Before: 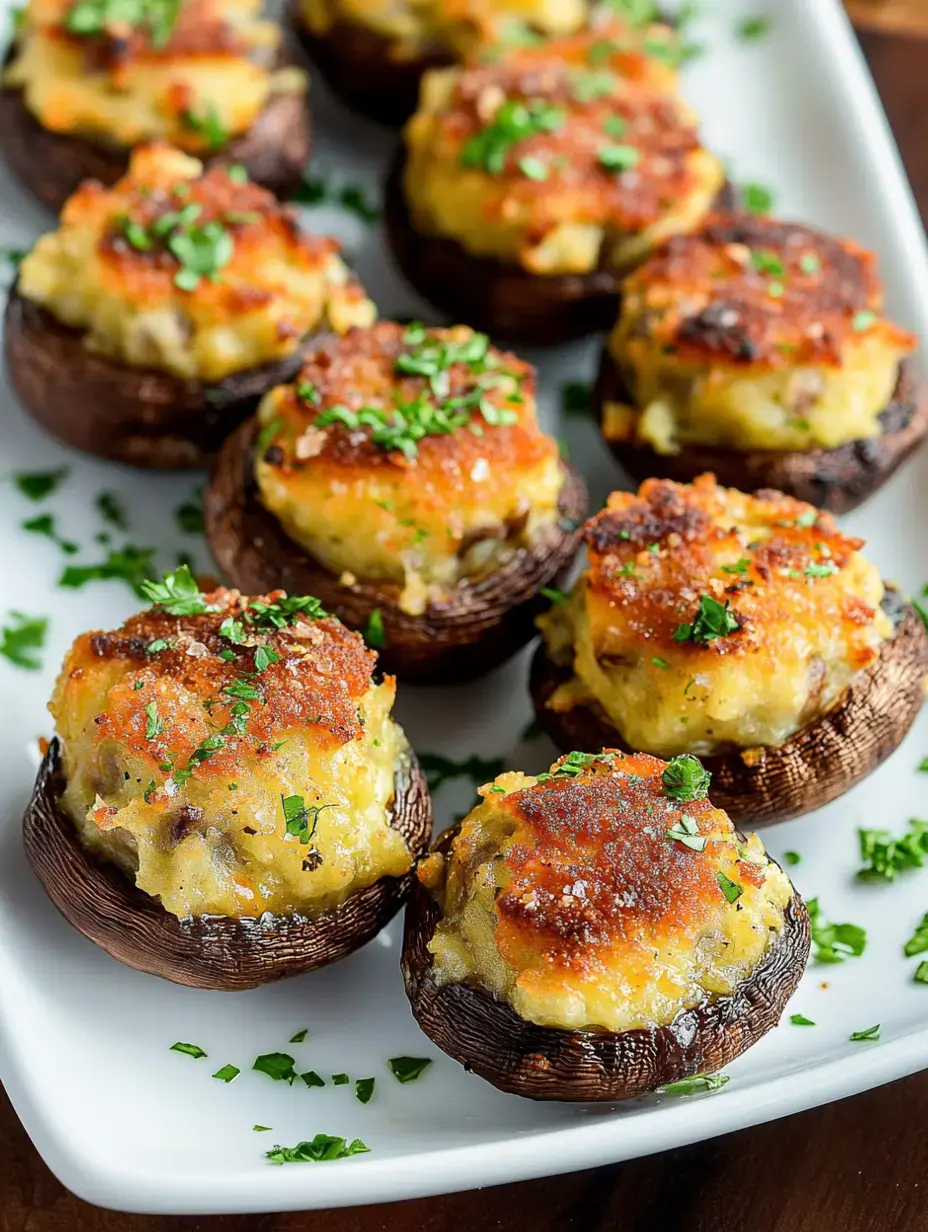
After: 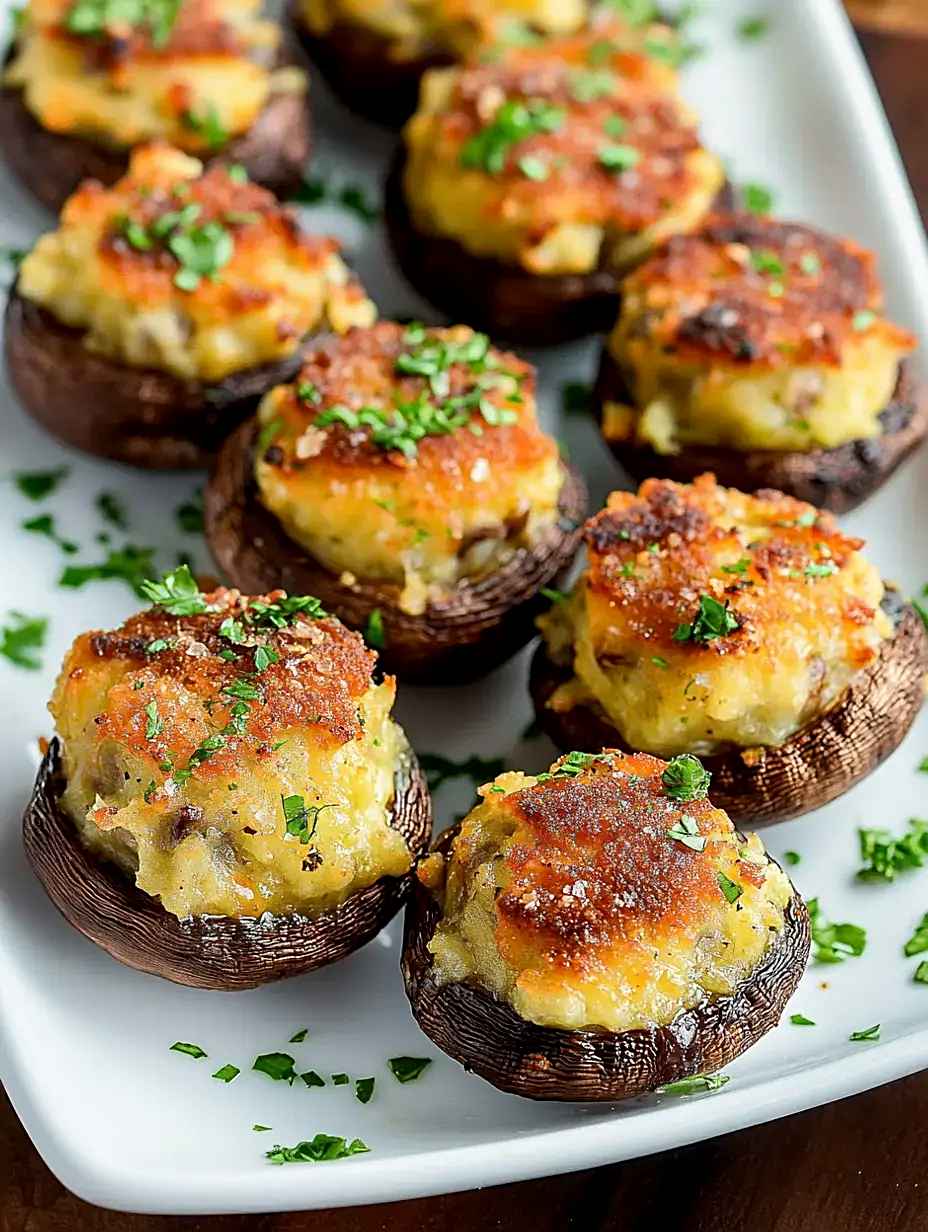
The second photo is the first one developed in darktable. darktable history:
exposure: black level correction 0.001, compensate exposure bias true, compensate highlight preservation false
sharpen: on, module defaults
